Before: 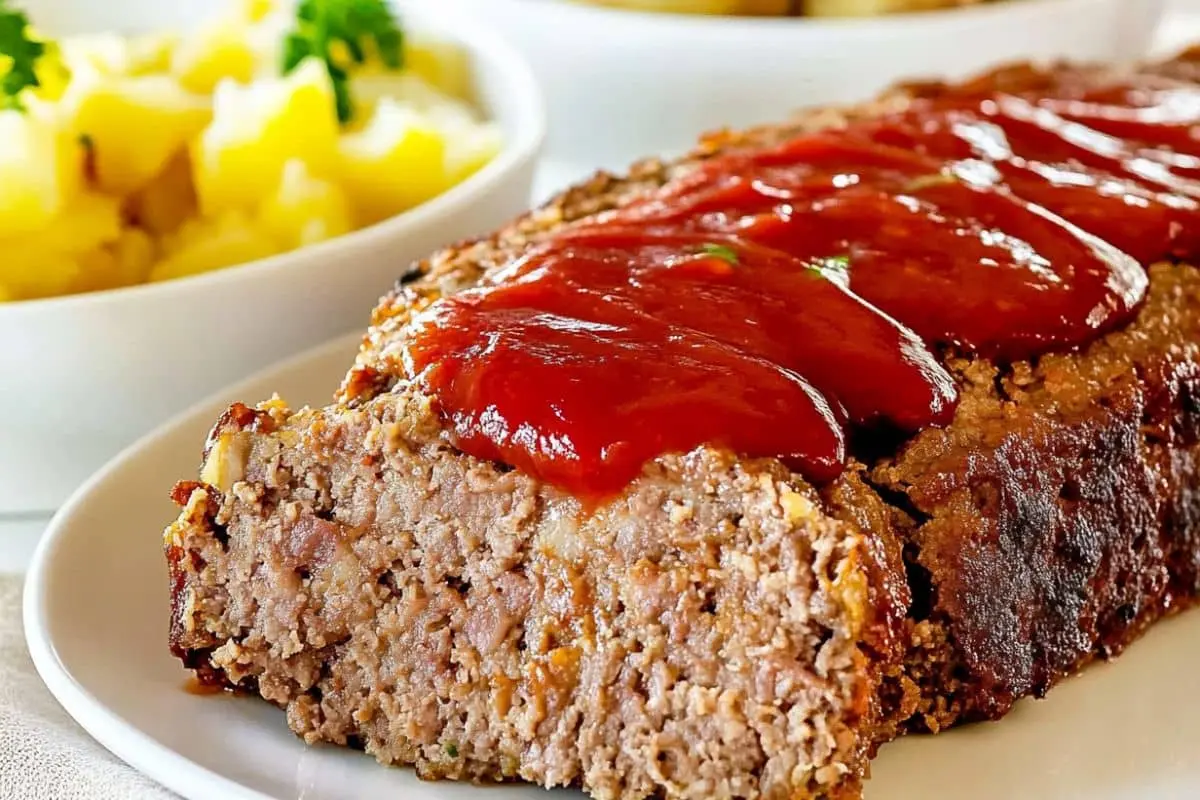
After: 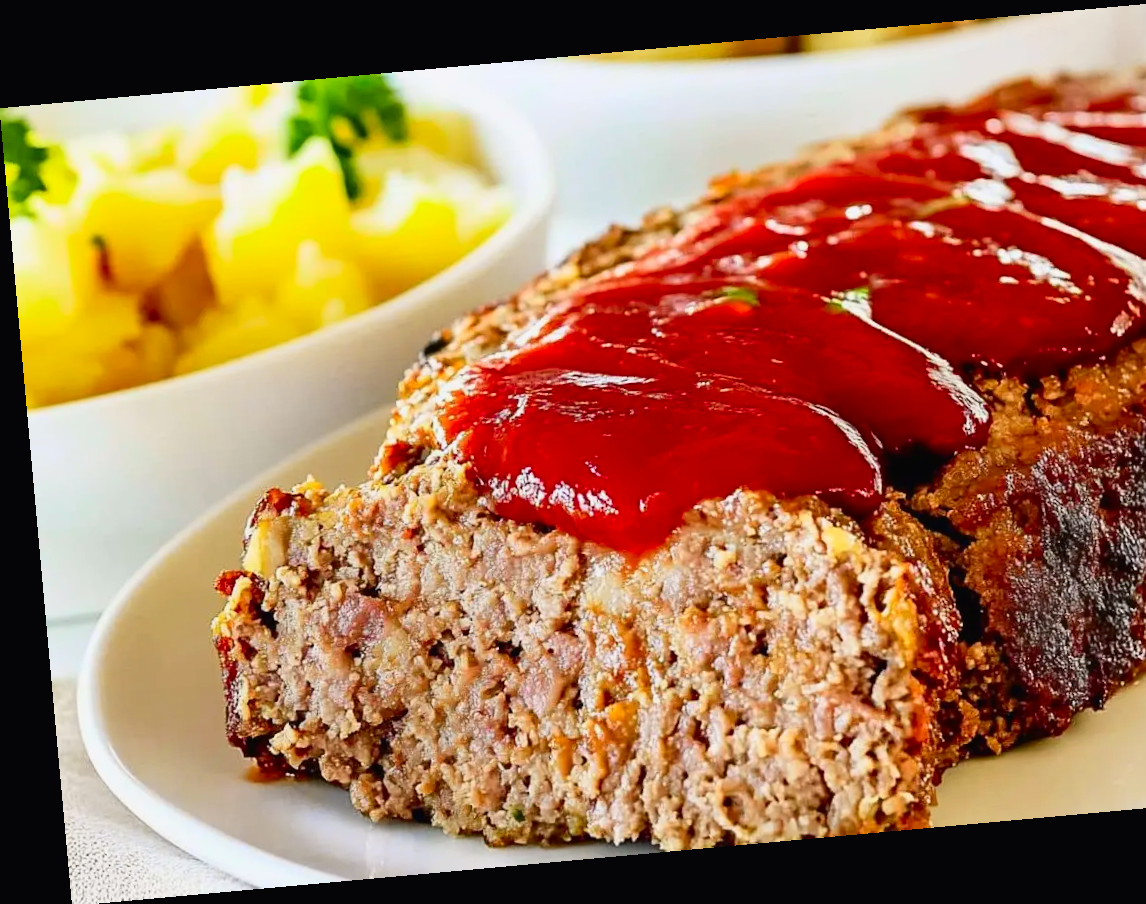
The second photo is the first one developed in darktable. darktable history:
tone curve: curves: ch0 [(0, 0.011) (0.139, 0.106) (0.295, 0.271) (0.499, 0.523) (0.739, 0.782) (0.857, 0.879) (1, 0.967)]; ch1 [(0, 0) (0.272, 0.249) (0.388, 0.385) (0.469, 0.456) (0.495, 0.497) (0.524, 0.518) (0.602, 0.623) (0.725, 0.779) (1, 1)]; ch2 [(0, 0) (0.125, 0.089) (0.353, 0.329) (0.443, 0.408) (0.502, 0.499) (0.548, 0.549) (0.608, 0.635) (1, 1)], color space Lab, independent channels, preserve colors none
crop: right 9.509%, bottom 0.031%
rotate and perspective: rotation -5.2°, automatic cropping off
